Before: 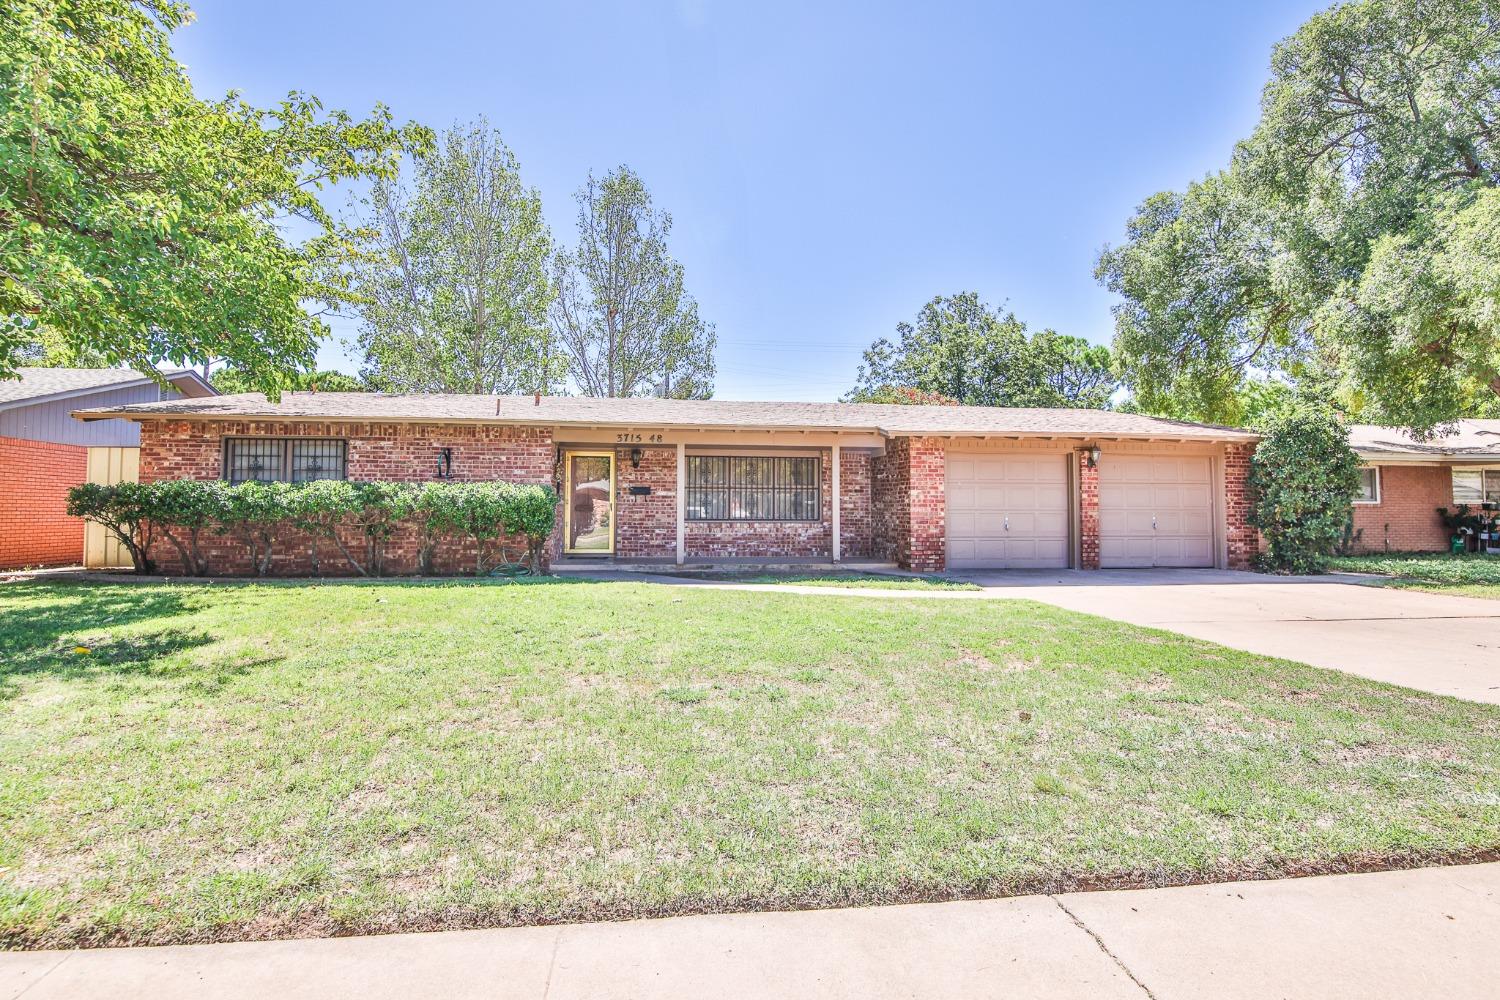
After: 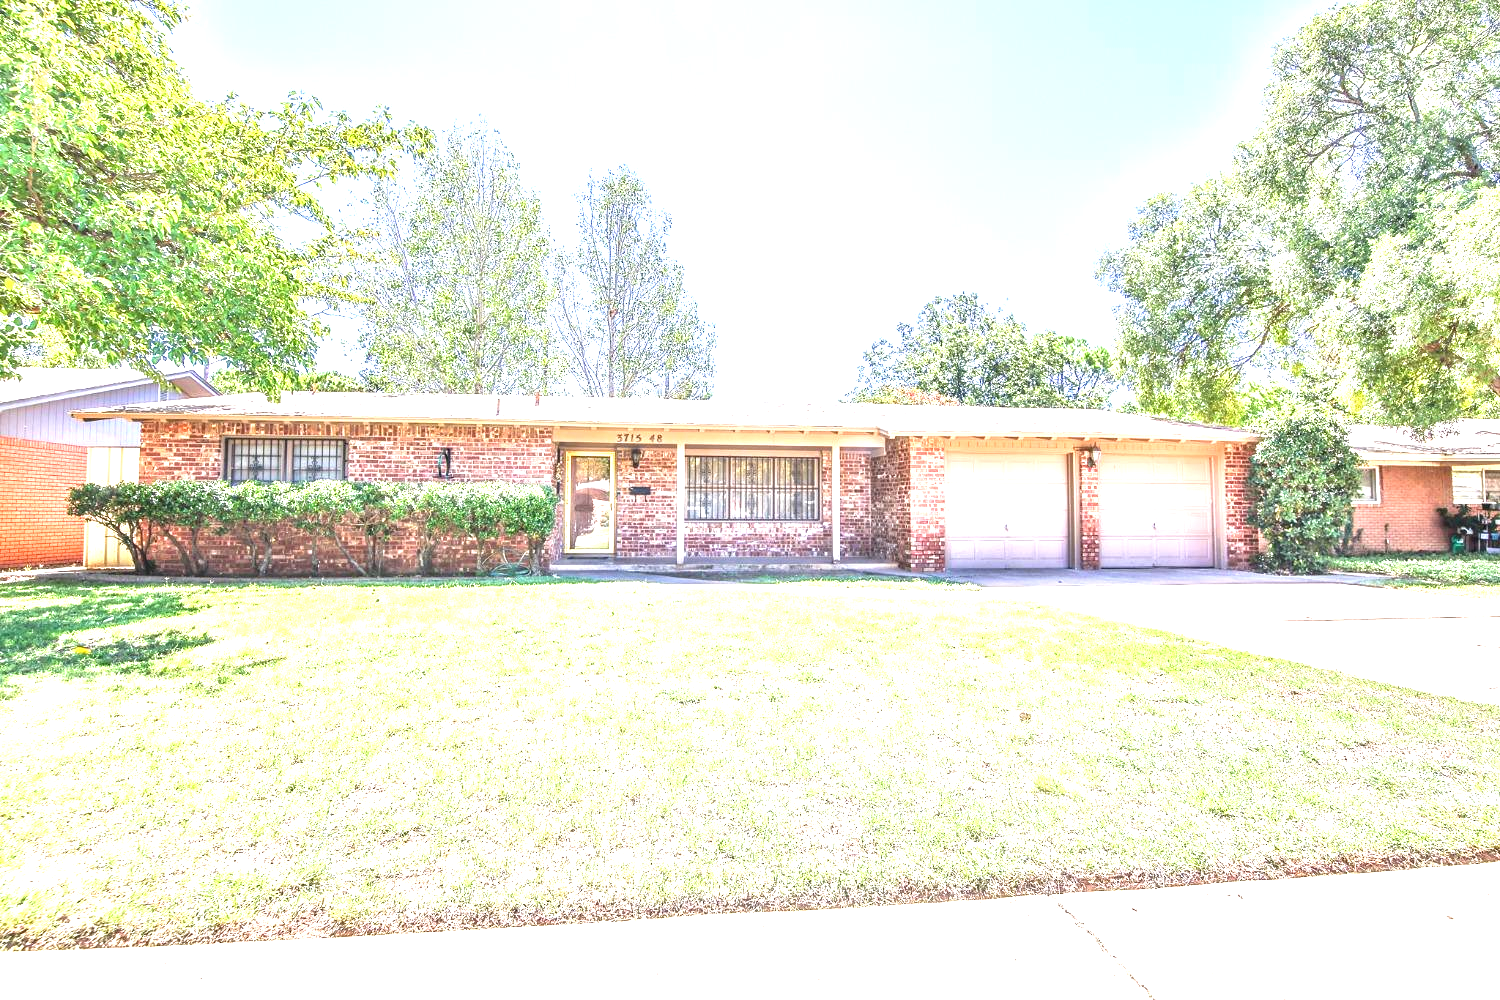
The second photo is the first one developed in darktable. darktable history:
exposure: black level correction 0, exposure 1.385 EV, compensate highlight preservation false
